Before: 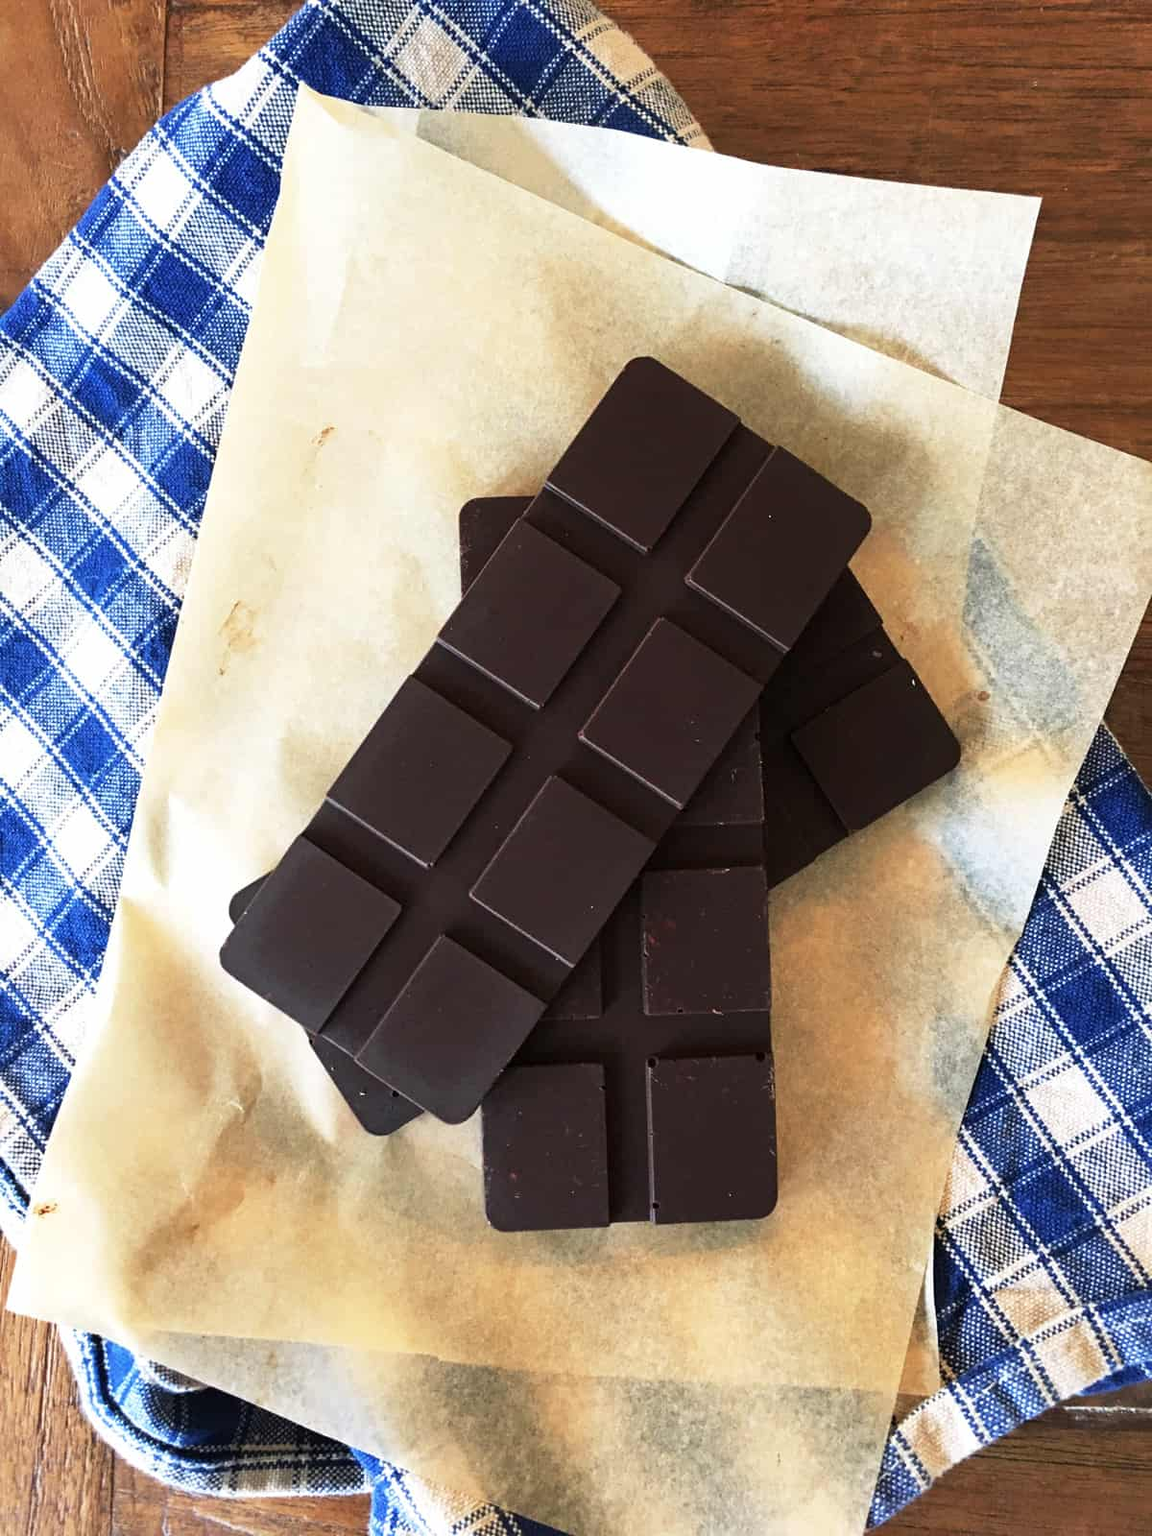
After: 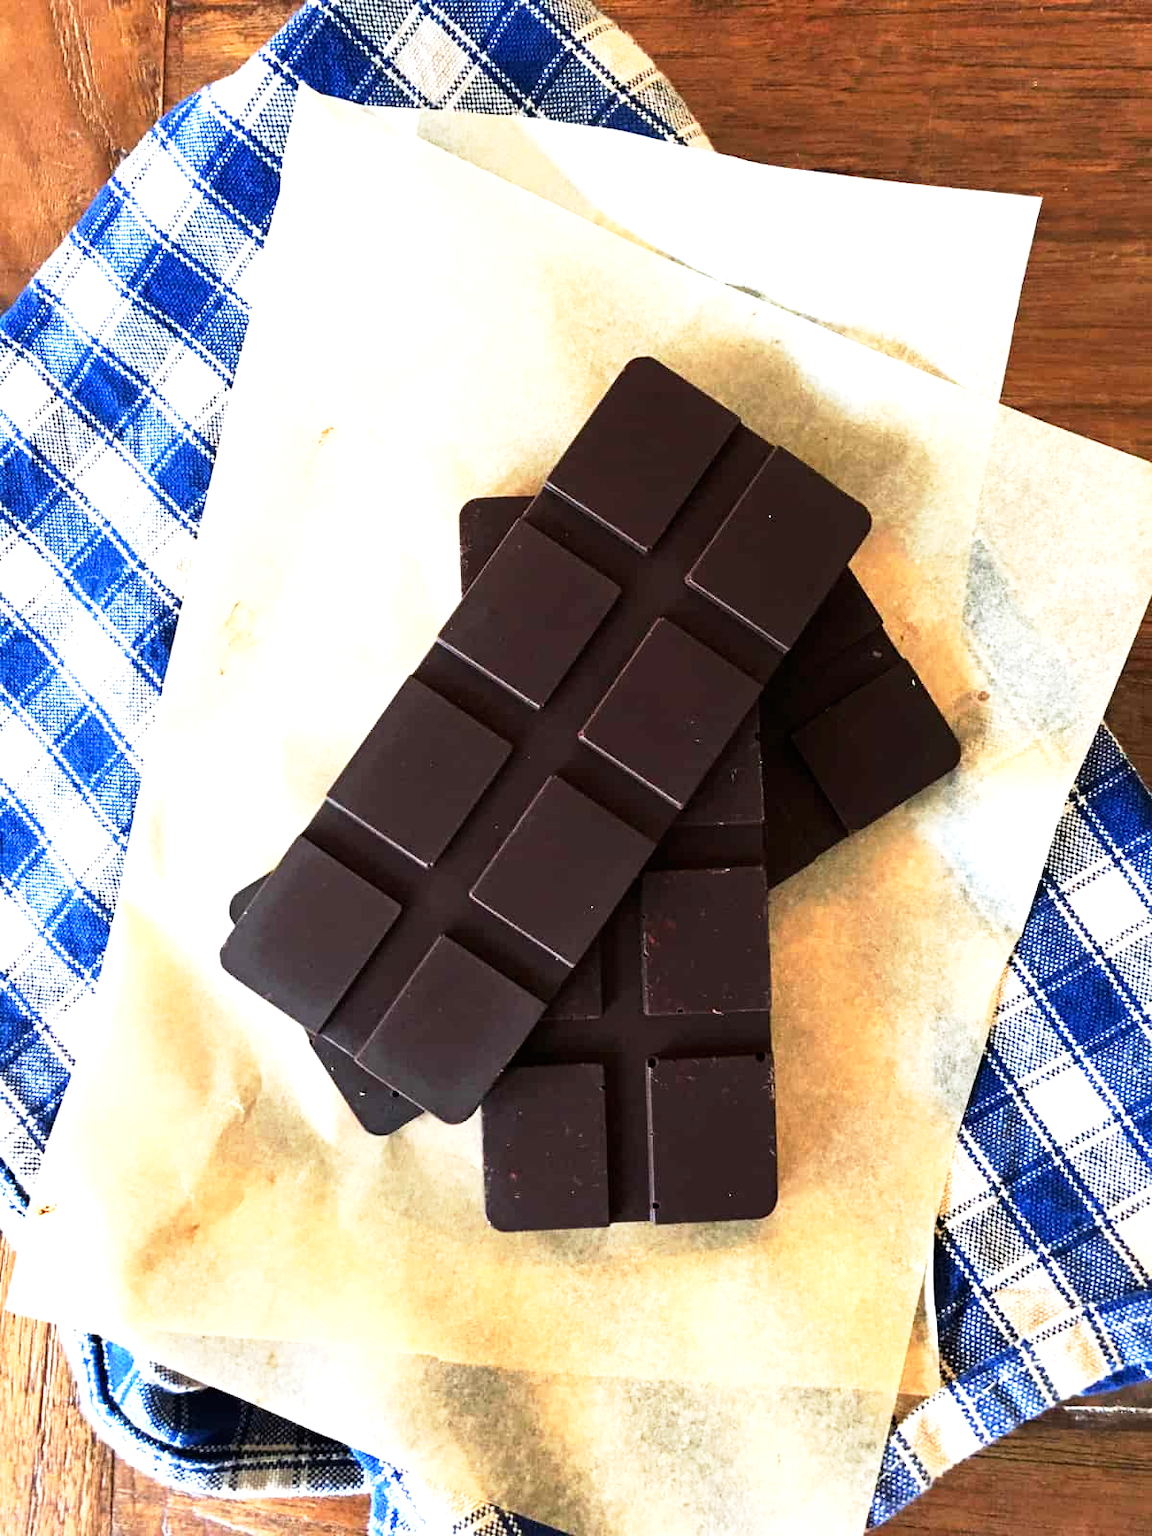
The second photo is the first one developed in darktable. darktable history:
levels: black 0.1%, levels [0, 0.476, 0.951]
base curve: curves: ch0 [(0, 0) (0.005, 0.002) (0.193, 0.295) (0.399, 0.664) (0.75, 0.928) (1, 1)], preserve colors none
